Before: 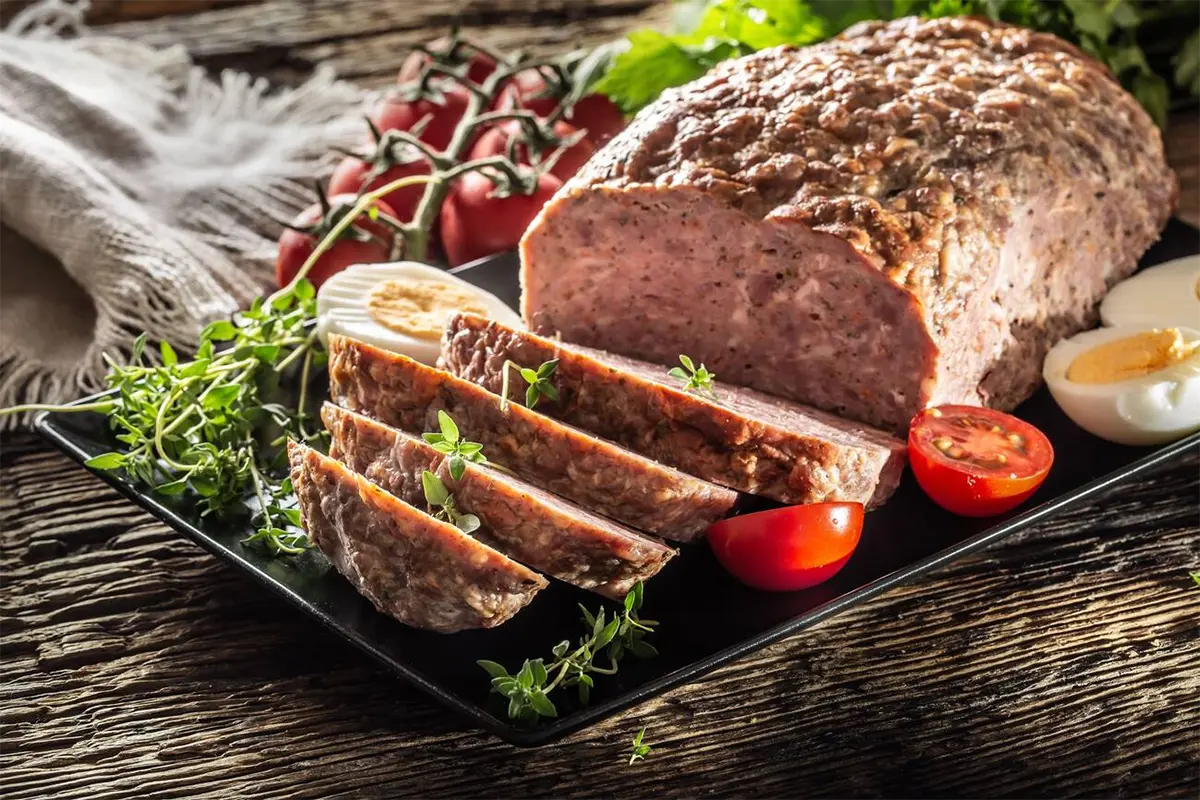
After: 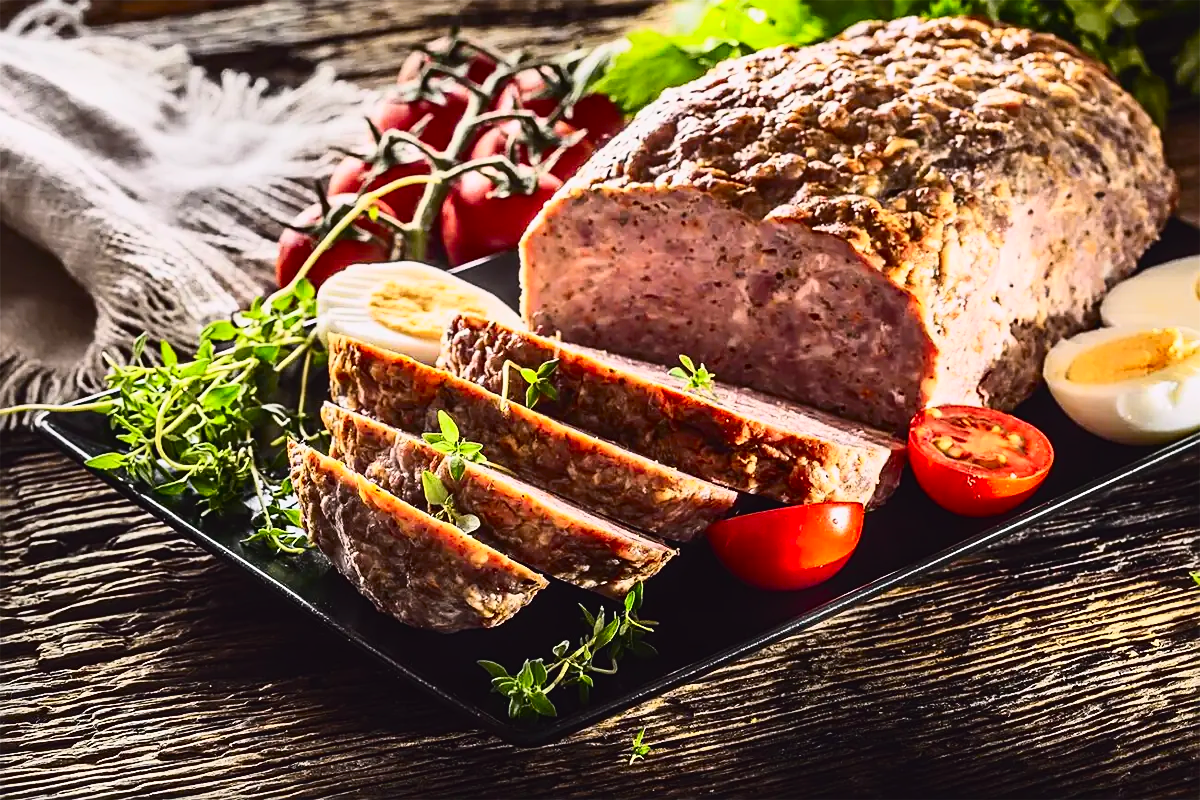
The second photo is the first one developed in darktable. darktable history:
sharpen: on, module defaults
tone curve: curves: ch0 [(0, 0.031) (0.145, 0.106) (0.319, 0.269) (0.495, 0.544) (0.707, 0.833) (0.859, 0.931) (1, 0.967)]; ch1 [(0, 0) (0.279, 0.218) (0.424, 0.411) (0.495, 0.504) (0.538, 0.55) (0.578, 0.595) (0.707, 0.778) (1, 1)]; ch2 [(0, 0) (0.125, 0.089) (0.353, 0.329) (0.436, 0.432) (0.552, 0.554) (0.615, 0.674) (1, 1)], color space Lab, independent channels, preserve colors none
